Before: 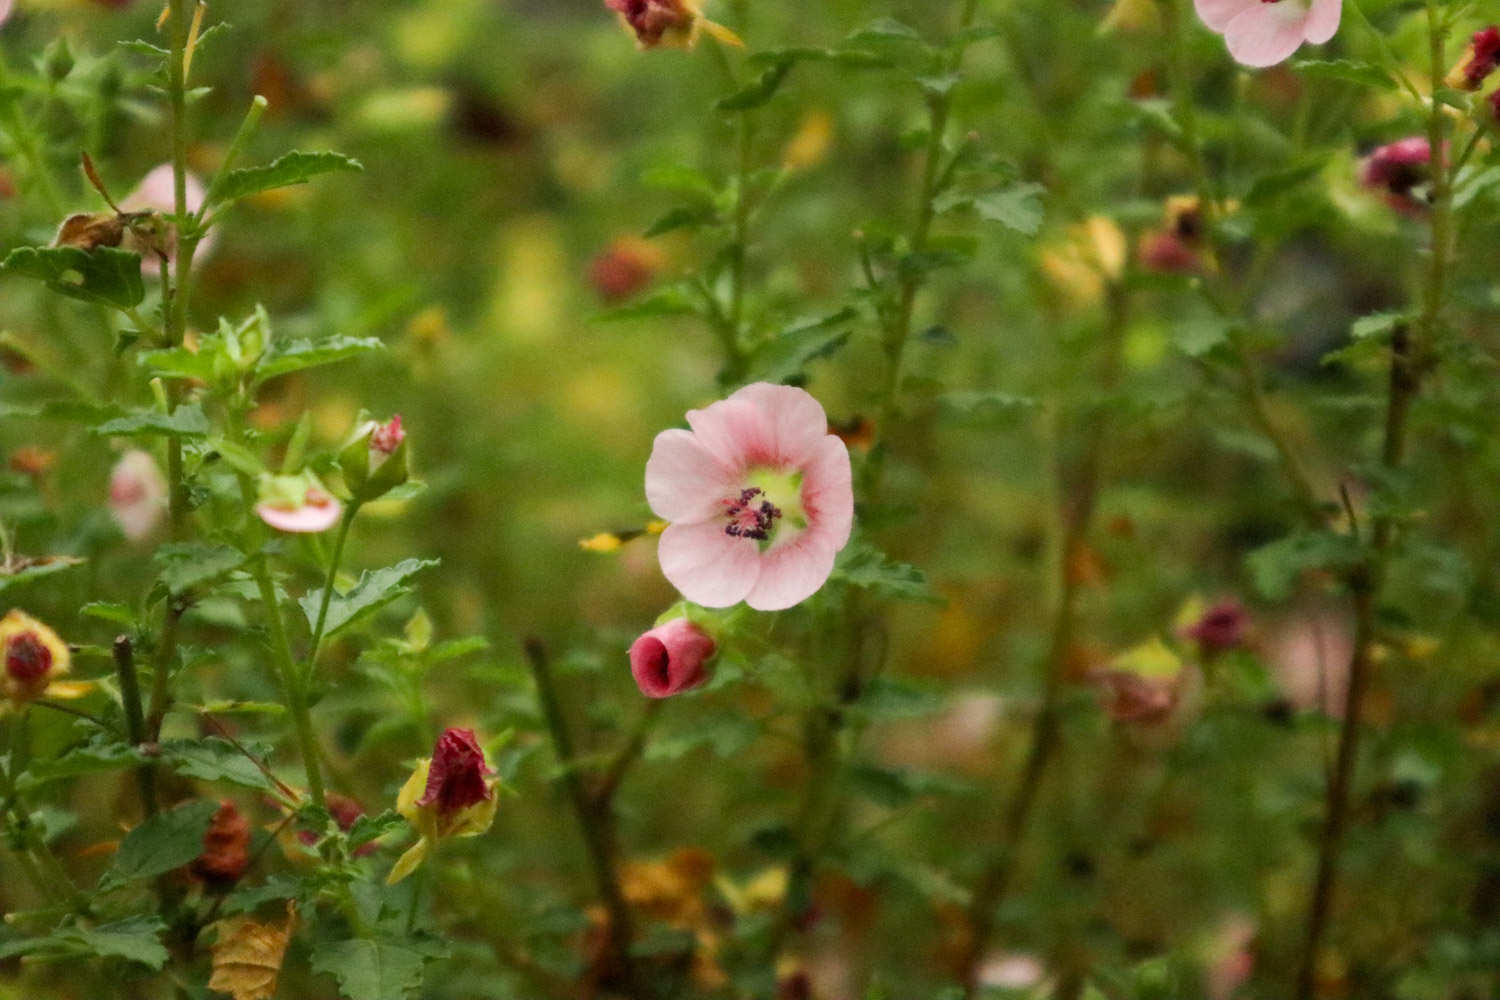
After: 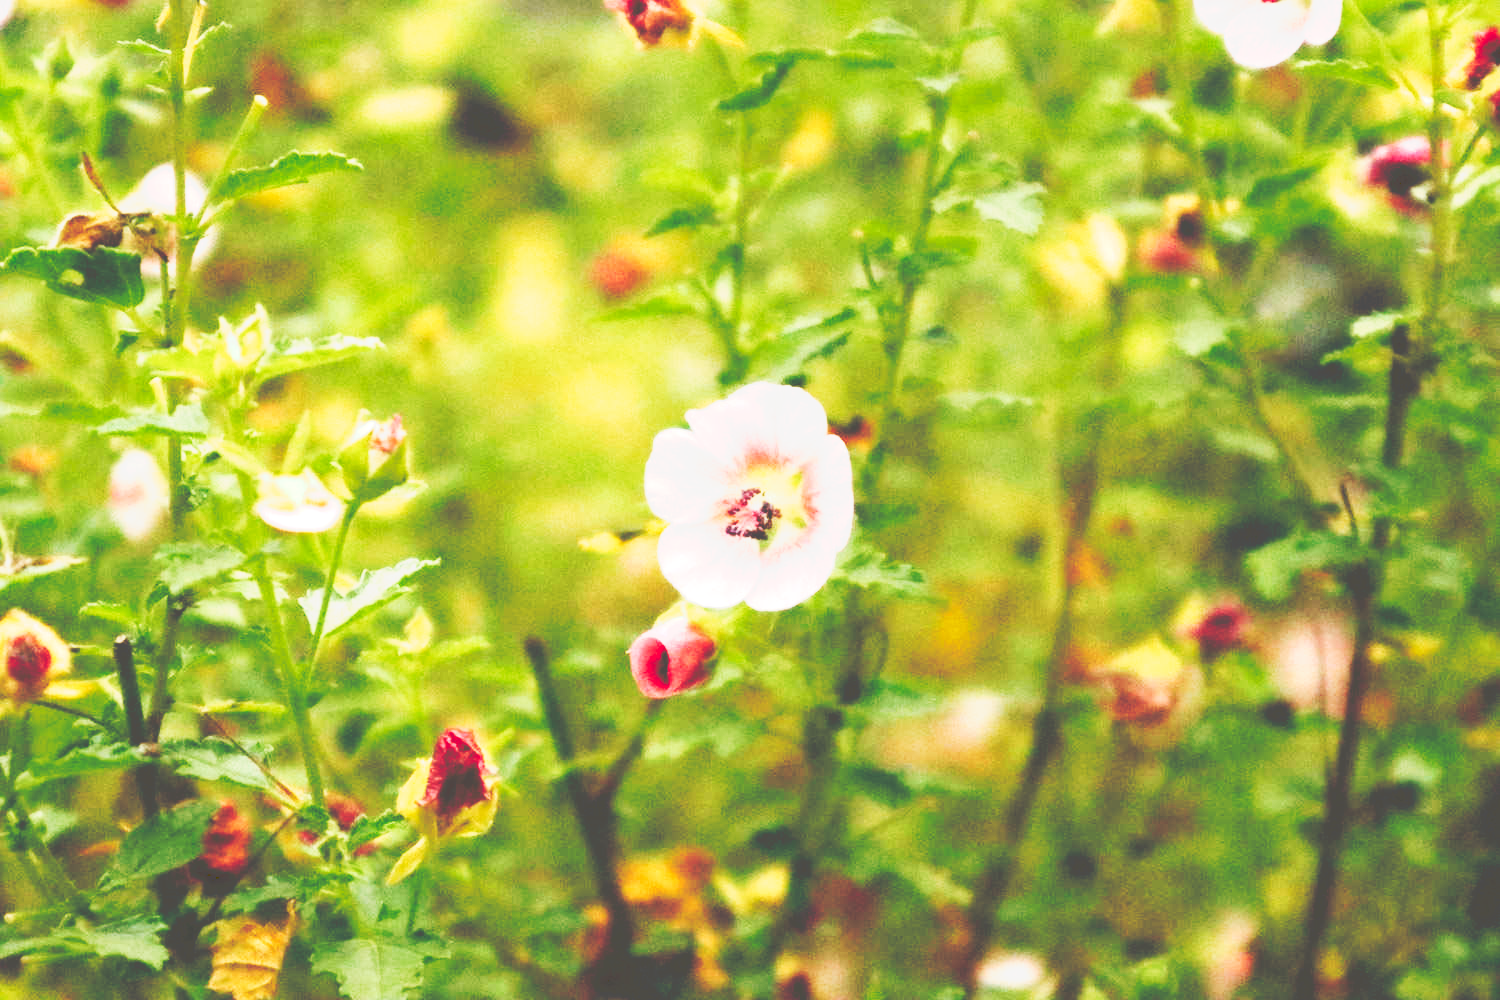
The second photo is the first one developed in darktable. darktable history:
exposure: exposure 0.566 EV, compensate highlight preservation false
tone curve: curves: ch0 [(0, 0) (0.003, 0.279) (0.011, 0.287) (0.025, 0.295) (0.044, 0.304) (0.069, 0.316) (0.1, 0.319) (0.136, 0.316) (0.177, 0.32) (0.224, 0.359) (0.277, 0.421) (0.335, 0.511) (0.399, 0.639) (0.468, 0.734) (0.543, 0.827) (0.623, 0.89) (0.709, 0.944) (0.801, 0.965) (0.898, 0.968) (1, 1)], preserve colors none
